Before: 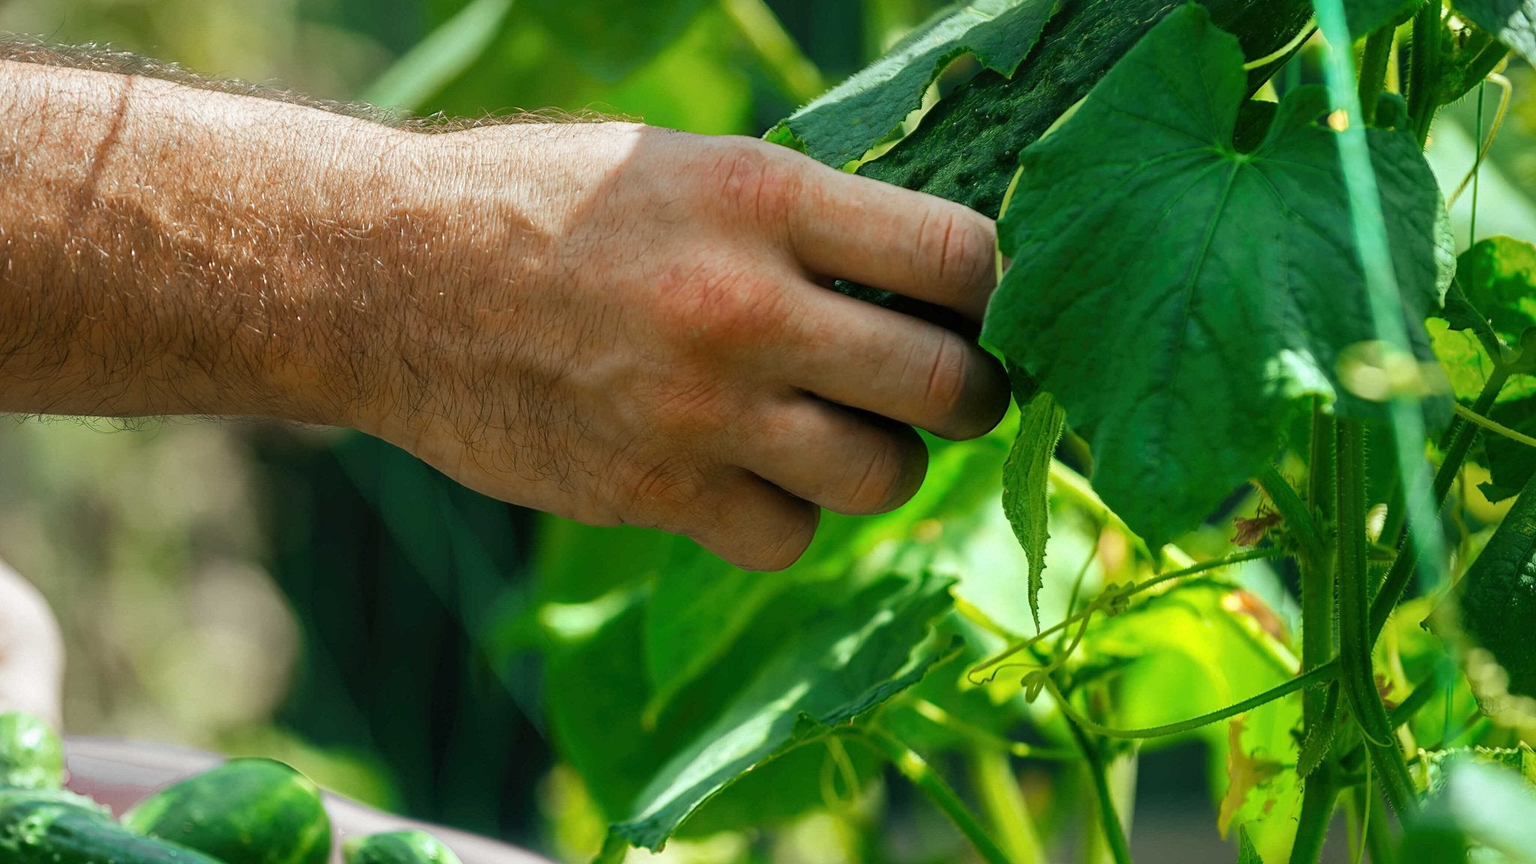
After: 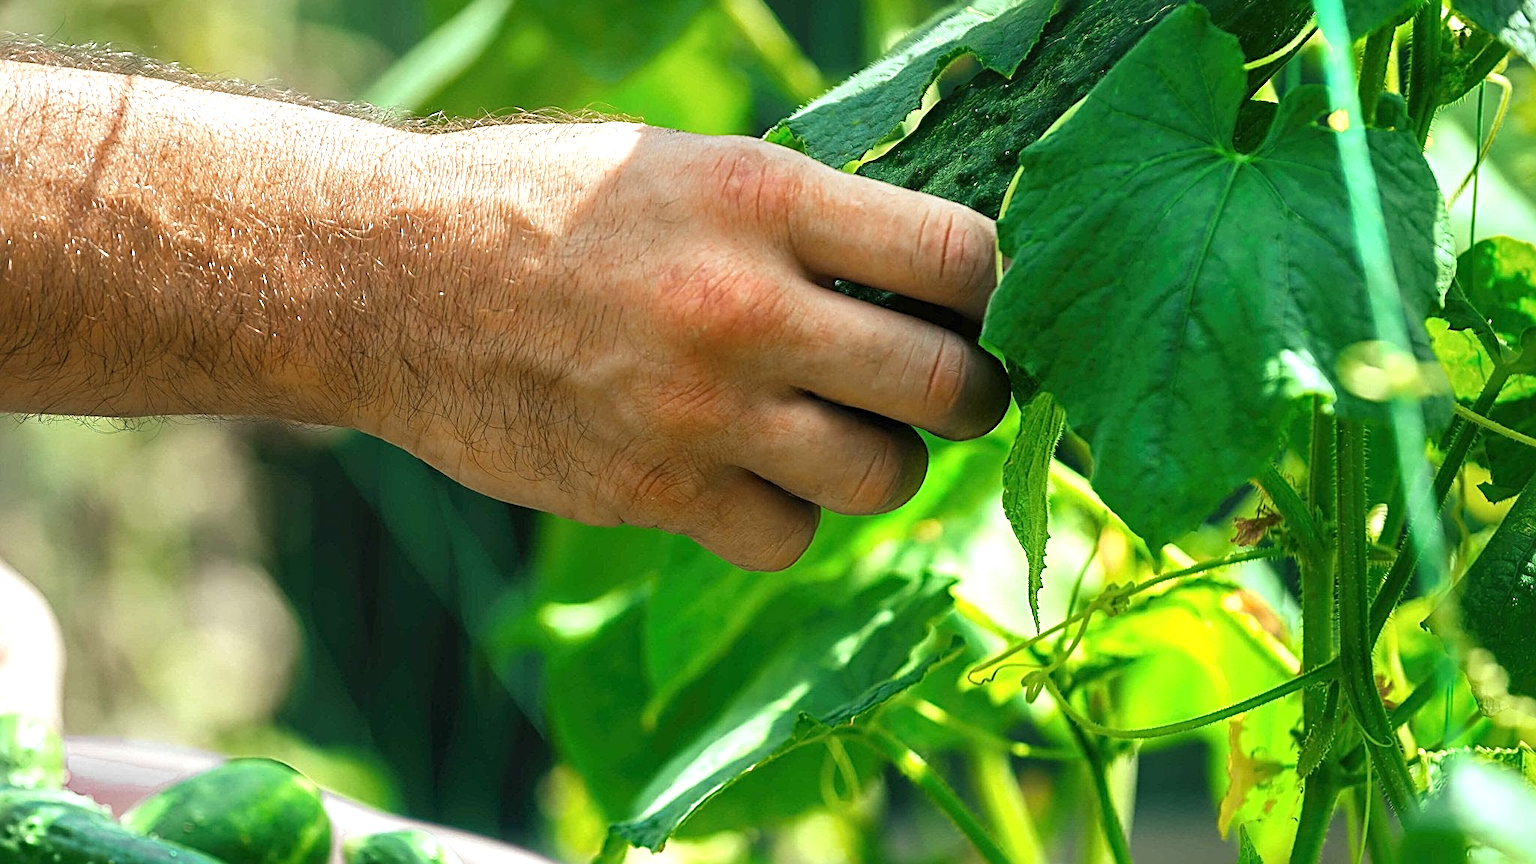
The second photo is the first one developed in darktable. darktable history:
exposure: black level correction 0, exposure 0.691 EV, compensate exposure bias true, compensate highlight preservation false
sharpen: radius 2.531, amount 0.618
